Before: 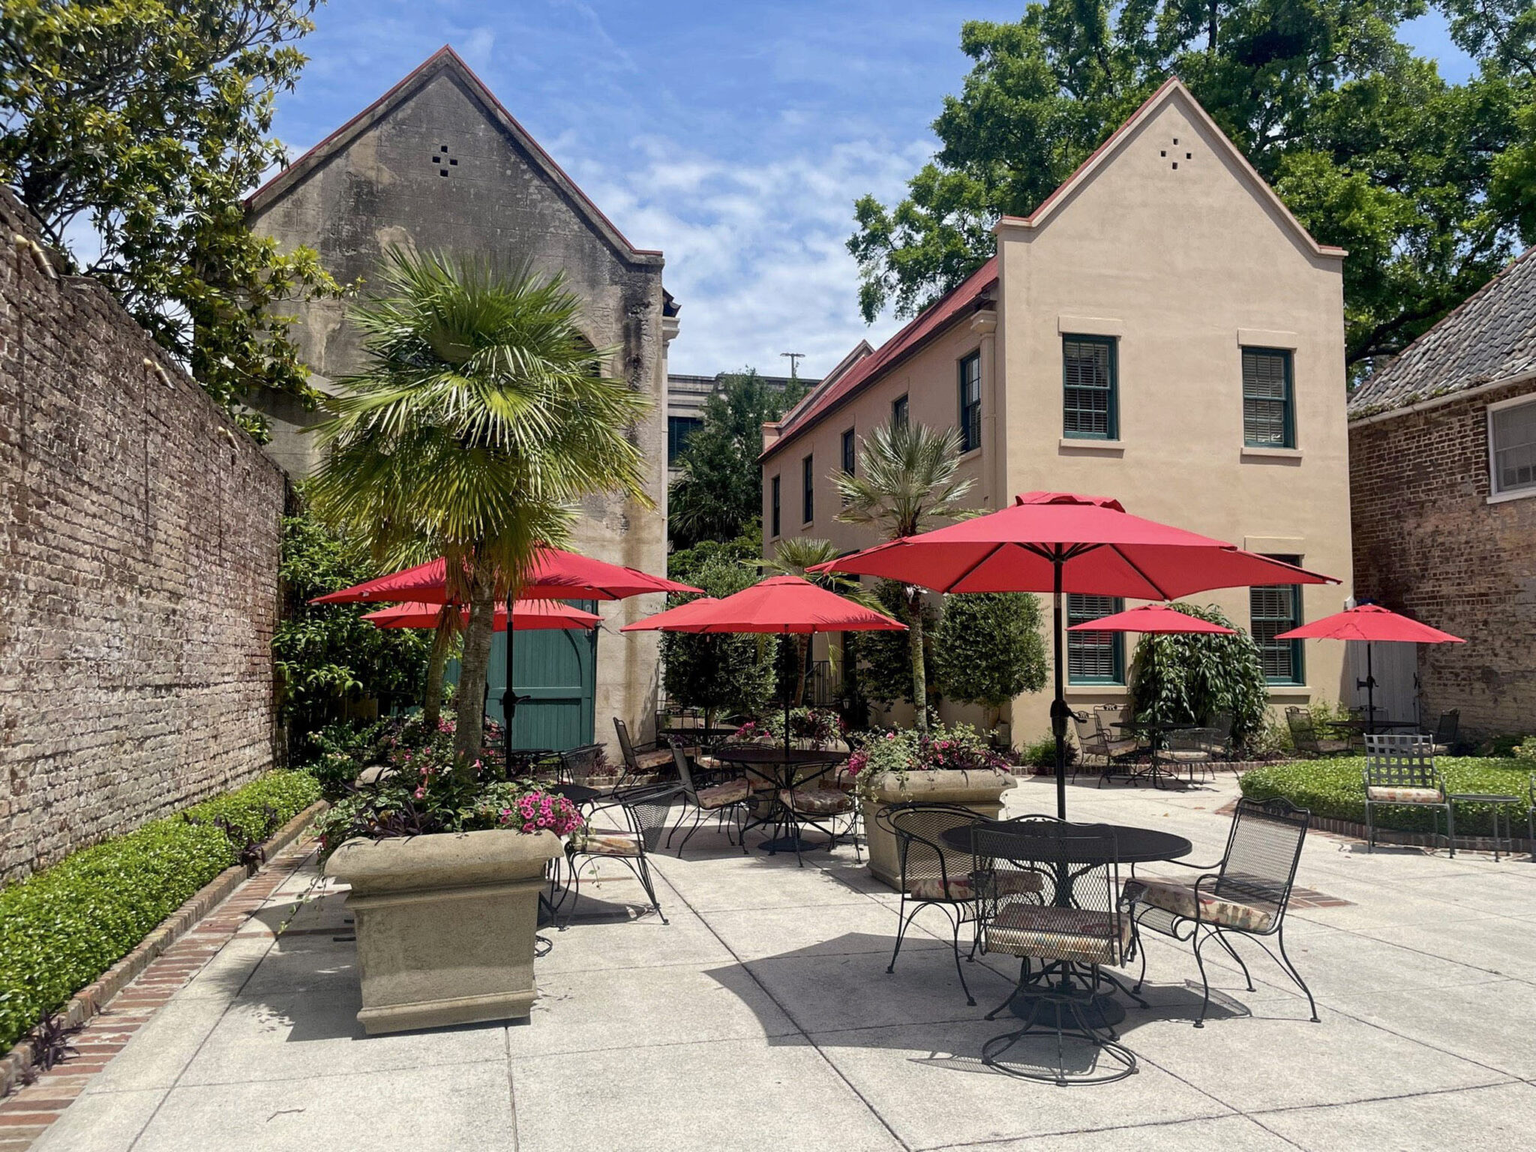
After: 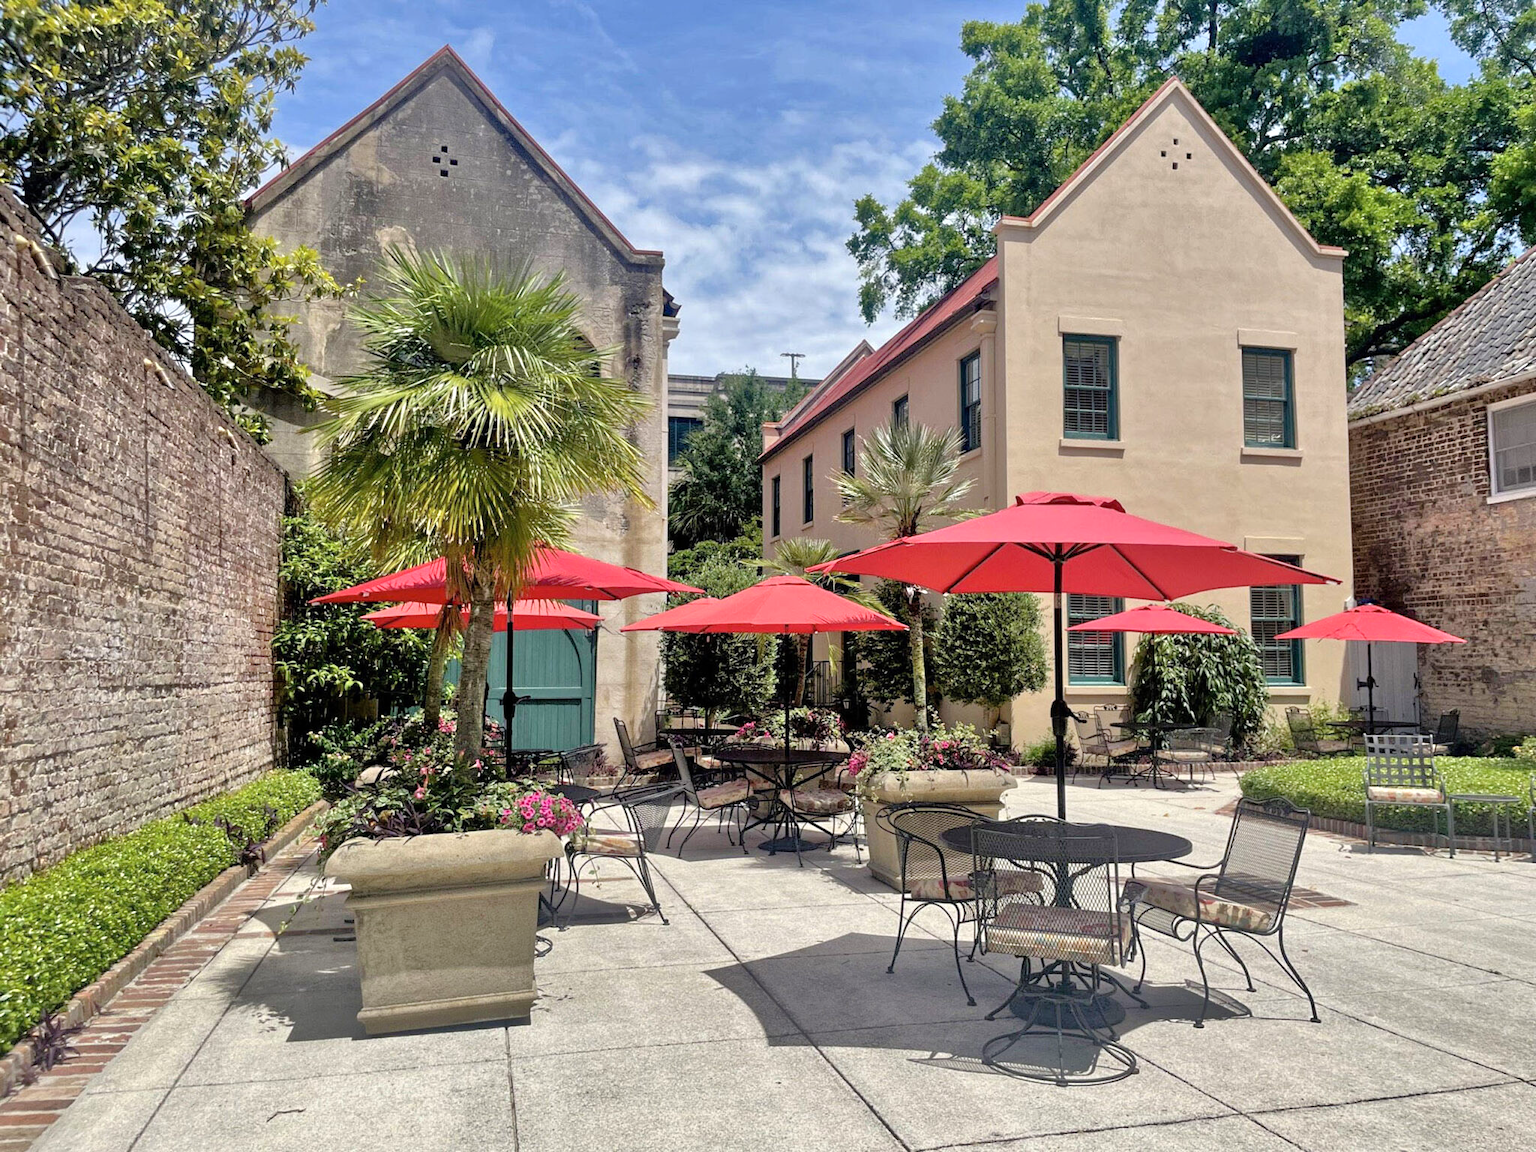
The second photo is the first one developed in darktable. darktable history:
tone equalizer: -7 EV 0.15 EV, -6 EV 0.6 EV, -5 EV 1.15 EV, -4 EV 1.33 EV, -3 EV 1.15 EV, -2 EV 0.6 EV, -1 EV 0.15 EV, mask exposure compensation -0.5 EV
shadows and highlights: soften with gaussian
